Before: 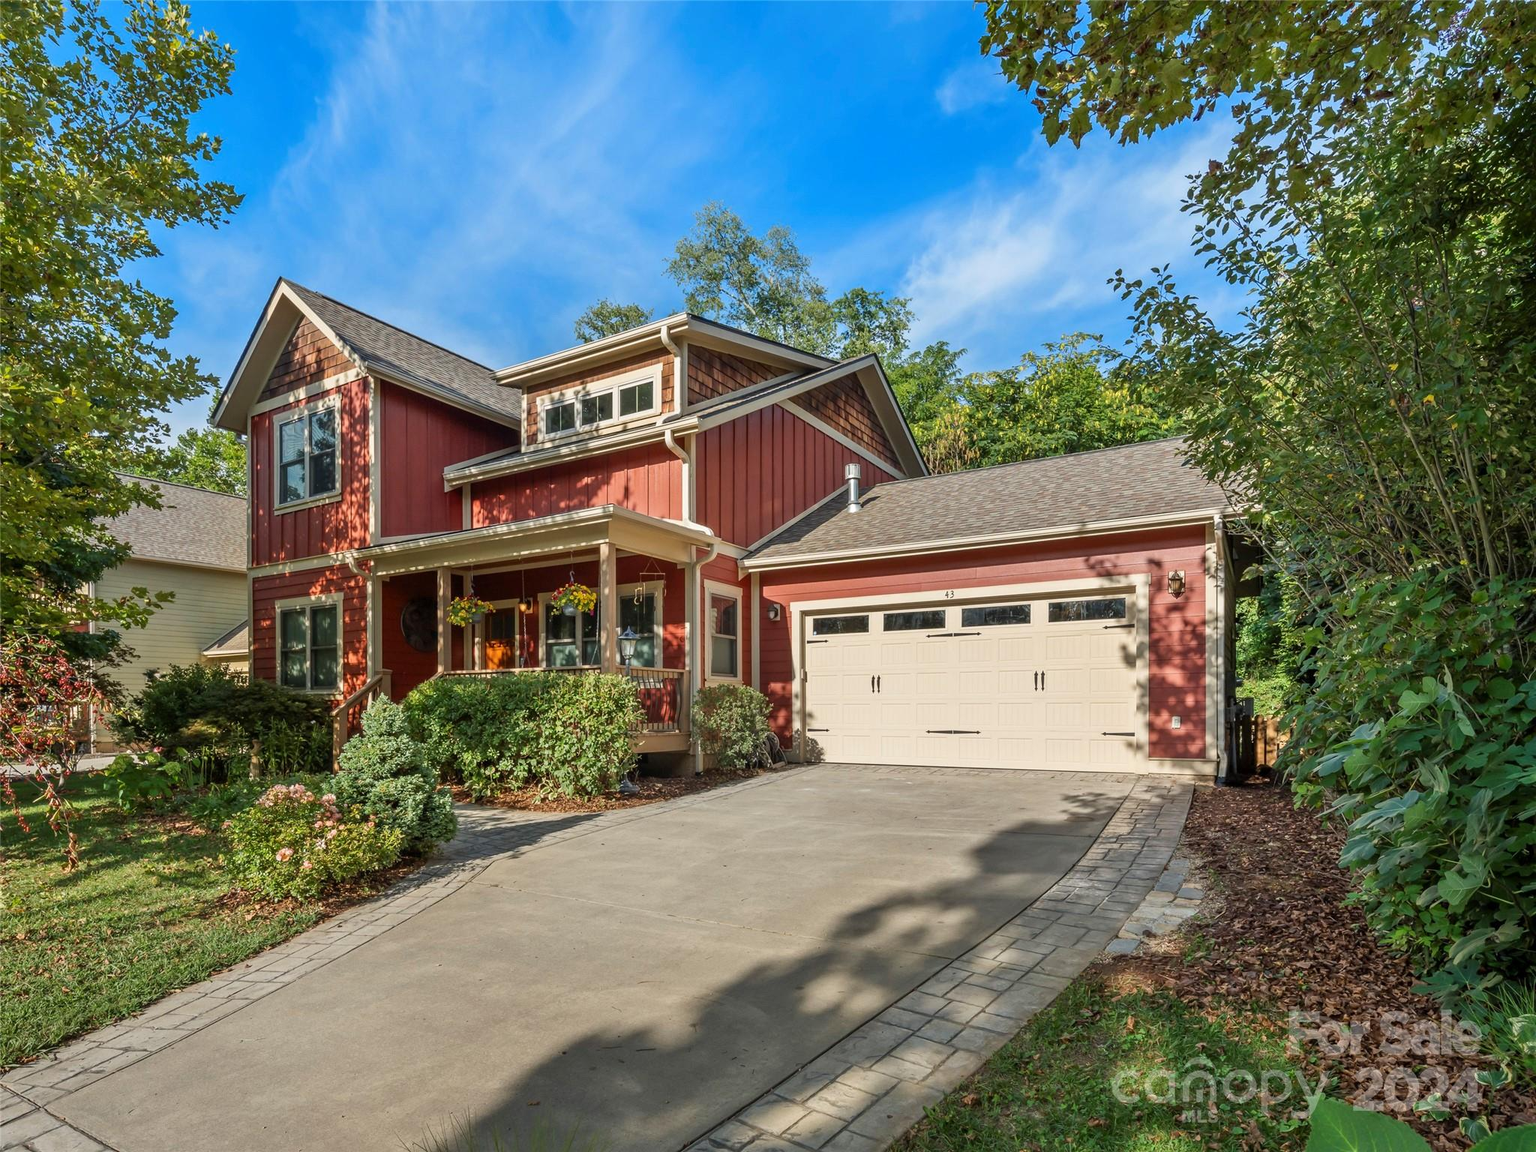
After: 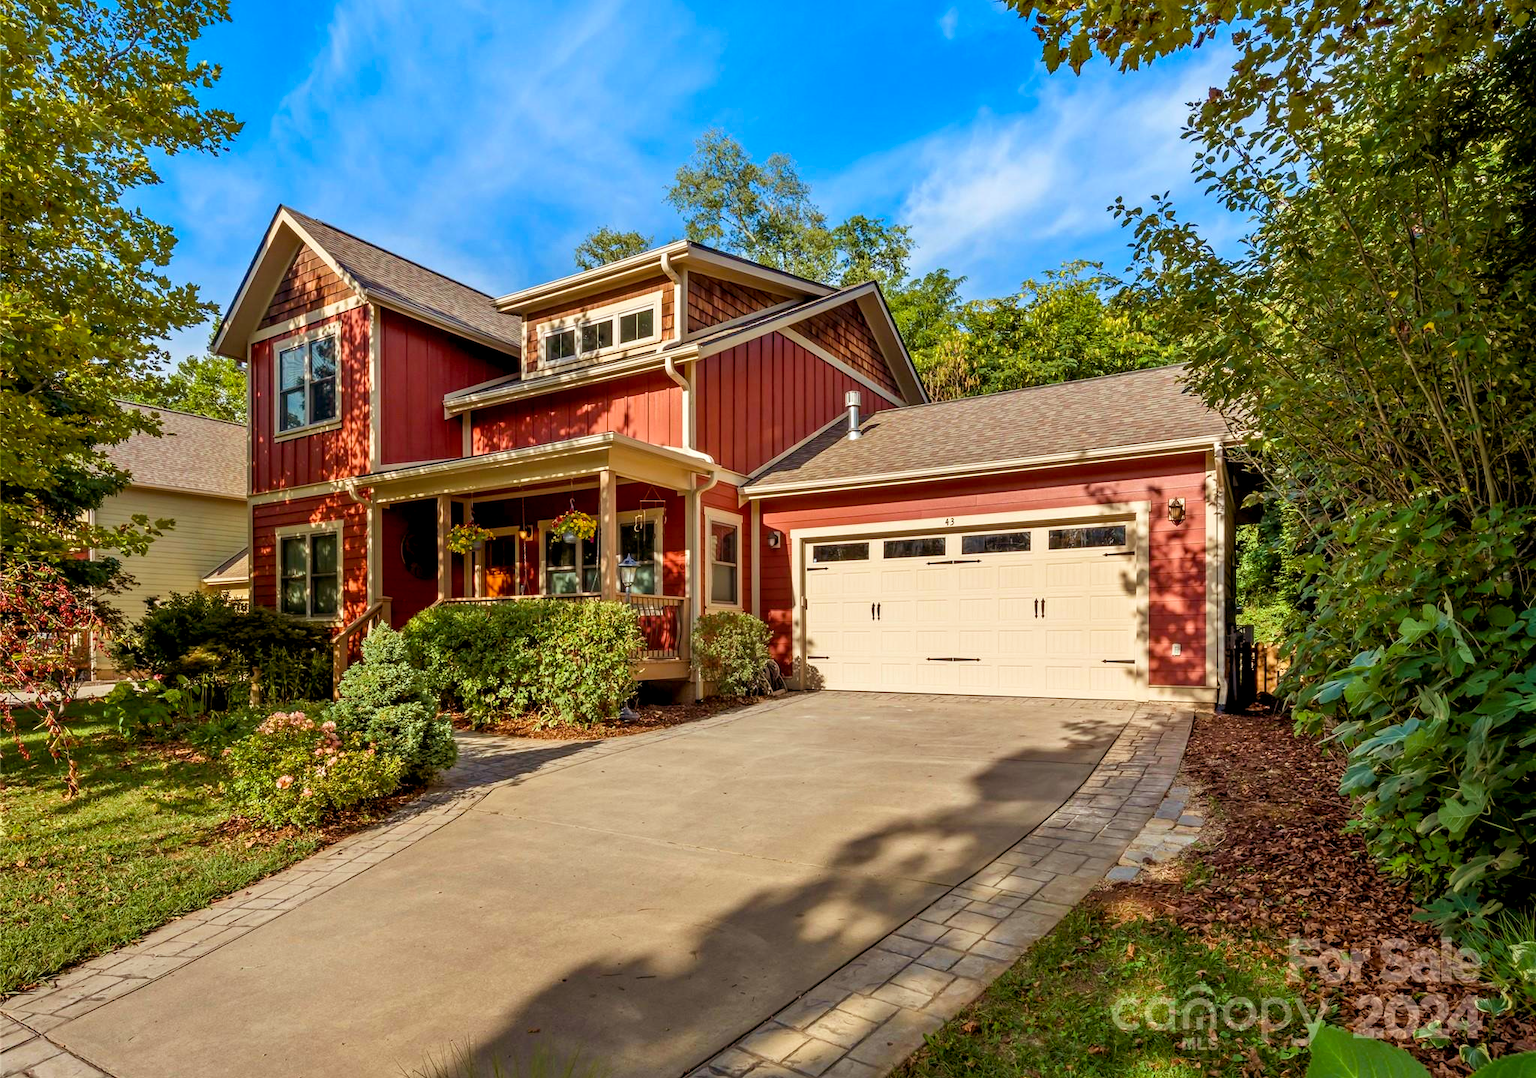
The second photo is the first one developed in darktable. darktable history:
color balance rgb: power › chroma 1.575%, power › hue 27.38°, linear chroma grading › global chroma 14.935%, perceptual saturation grading › global saturation -1.955%, perceptual saturation grading › highlights -6.964%, perceptual saturation grading › mid-tones 8.576%, perceptual saturation grading › shadows 3.754%, global vibrance 20%
crop and rotate: top 6.352%
exposure: black level correction 0.009, exposure 0.113 EV, compensate highlight preservation false
velvia: on, module defaults
